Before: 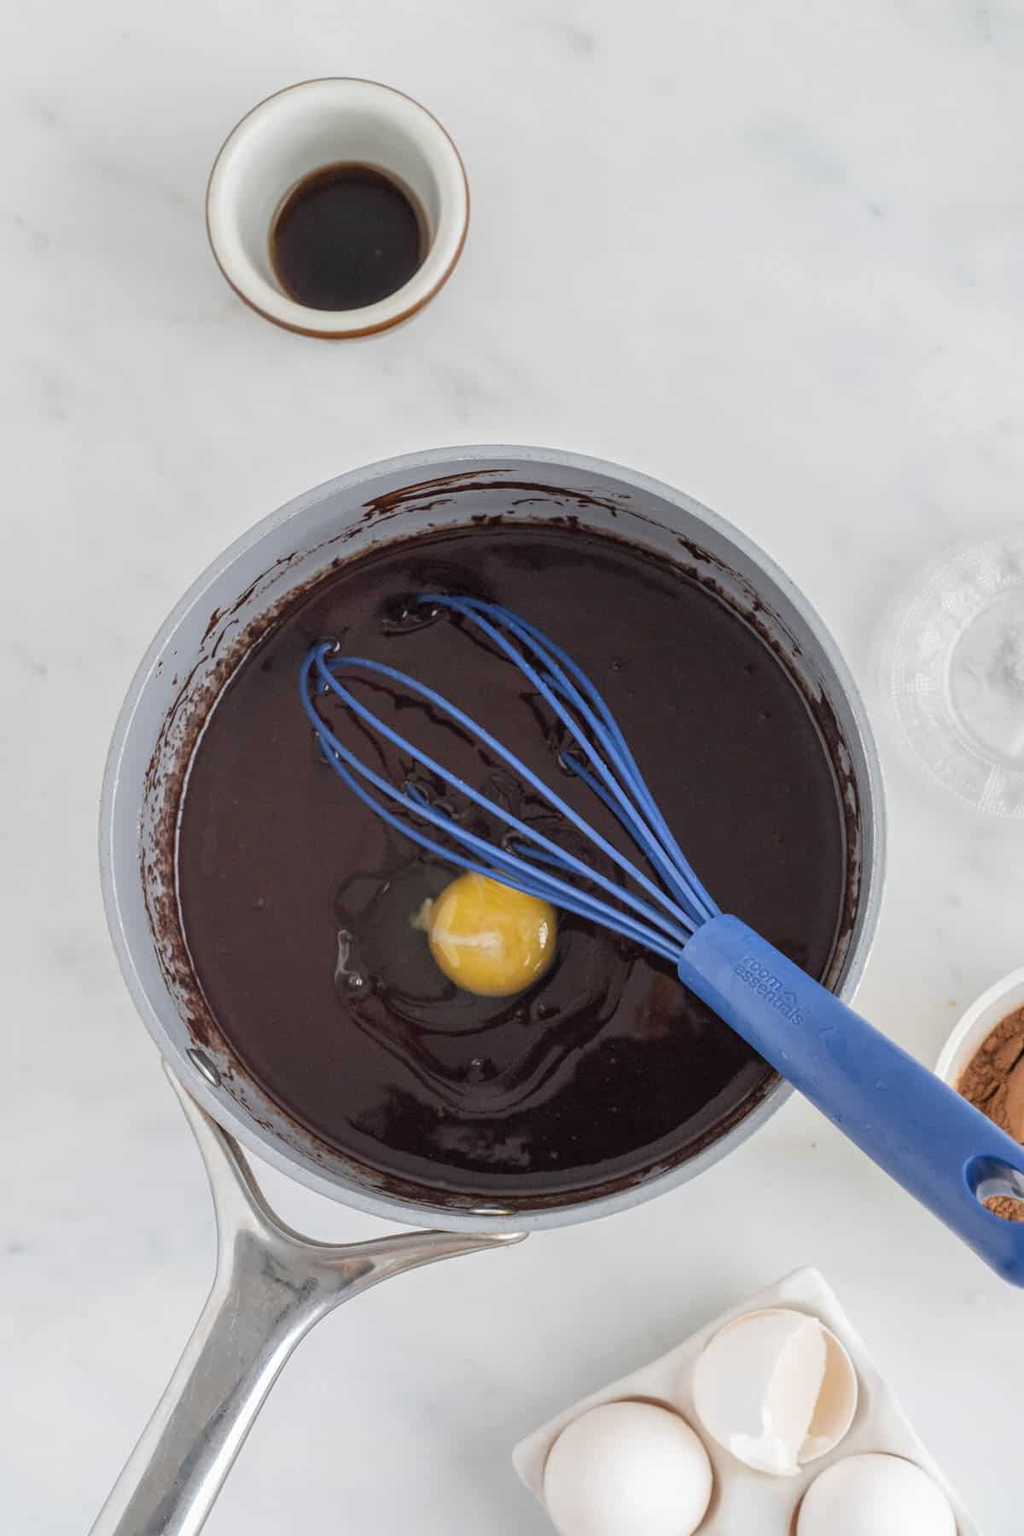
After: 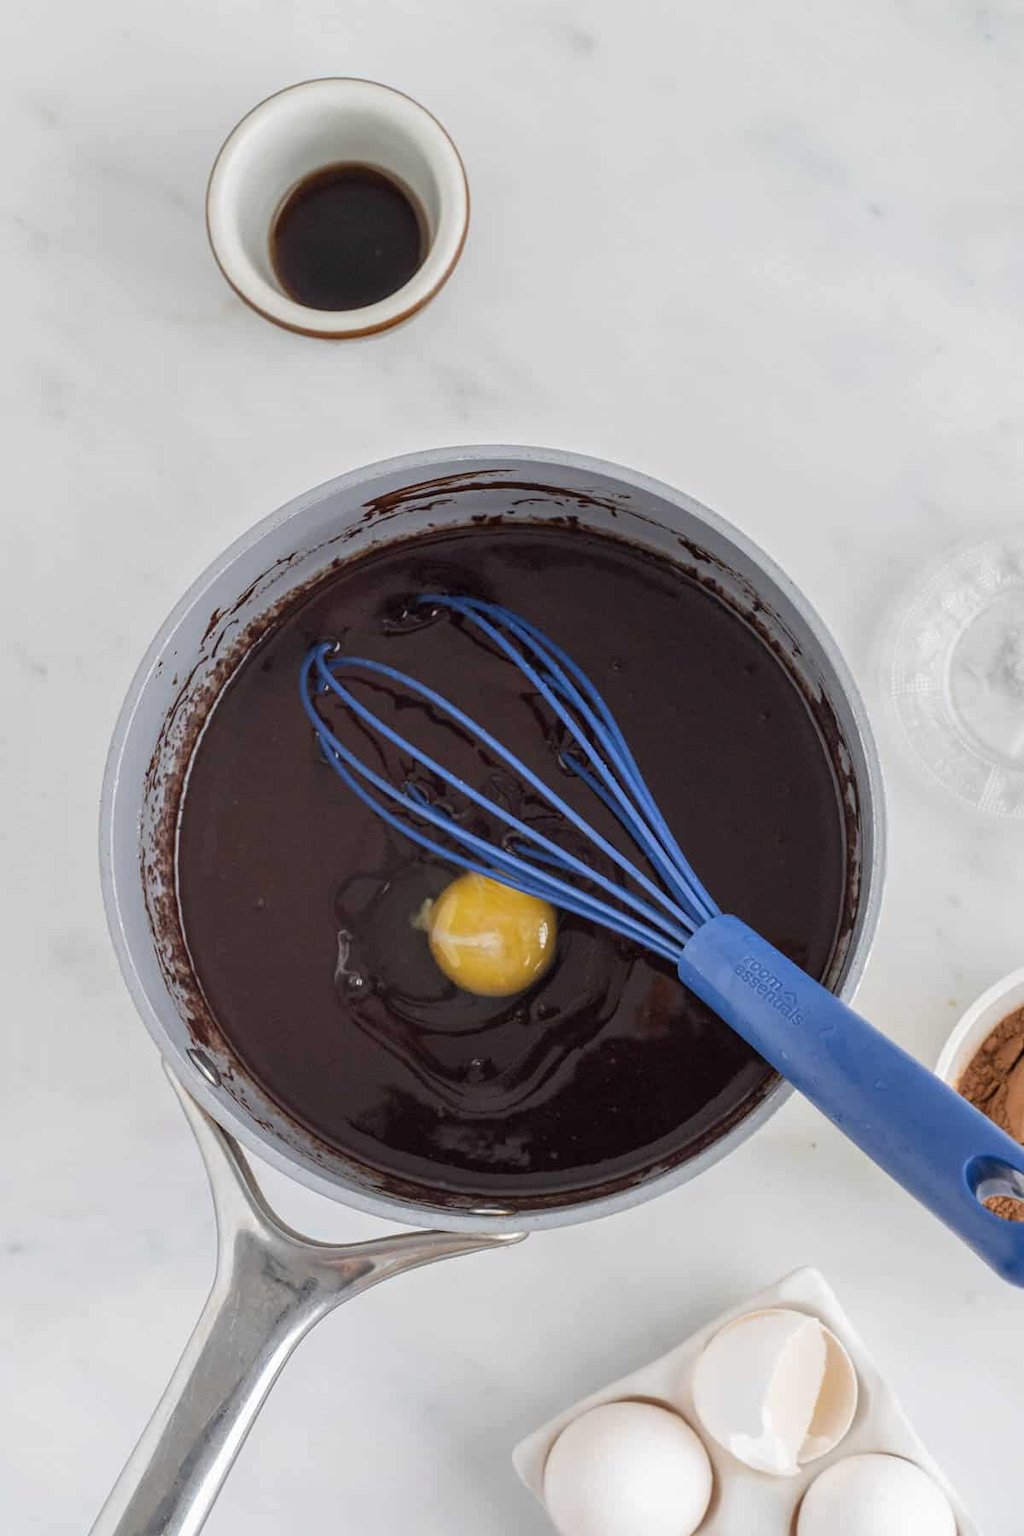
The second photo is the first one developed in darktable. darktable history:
contrast brightness saturation: contrast 0.034, brightness -0.035
